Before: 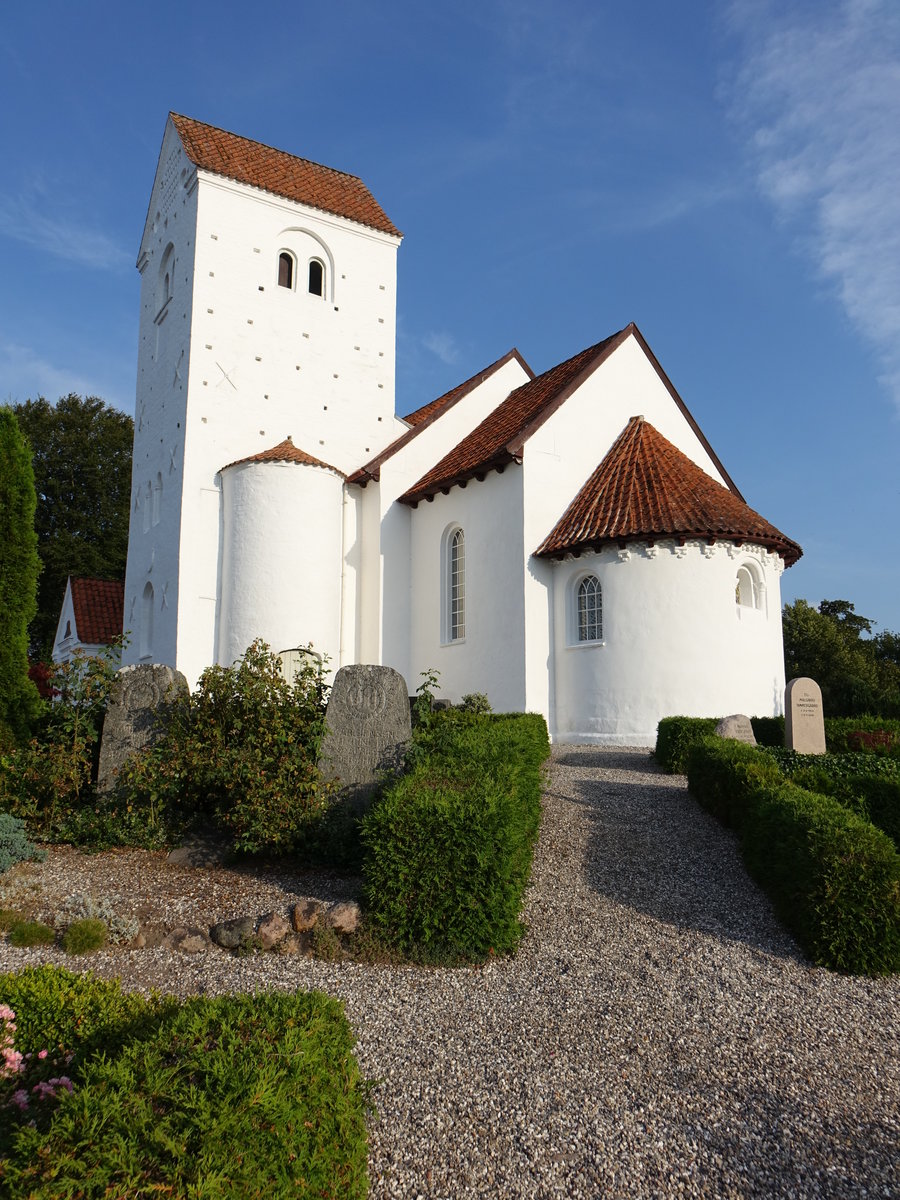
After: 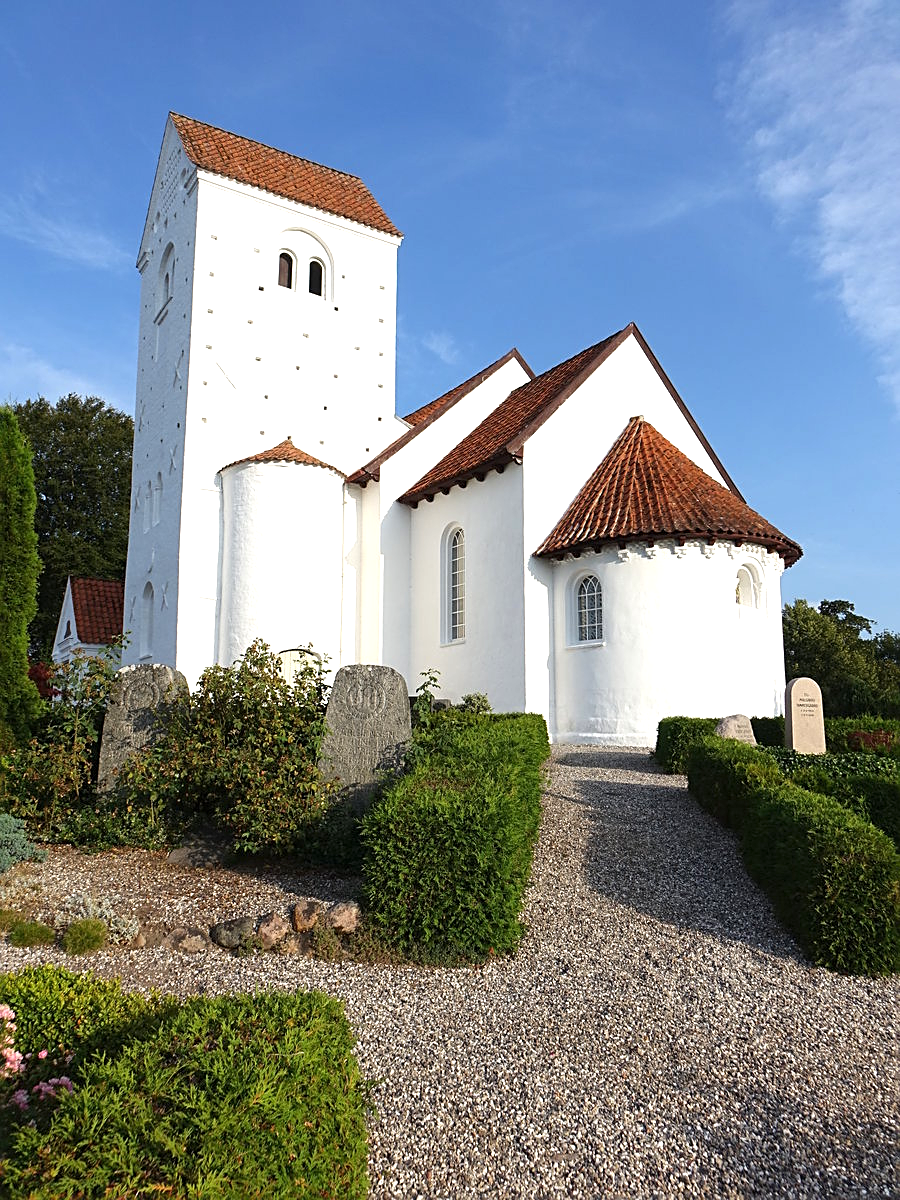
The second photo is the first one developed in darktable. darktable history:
exposure: black level correction 0, exposure 0.684 EV, compensate highlight preservation false
sharpen: on, module defaults
